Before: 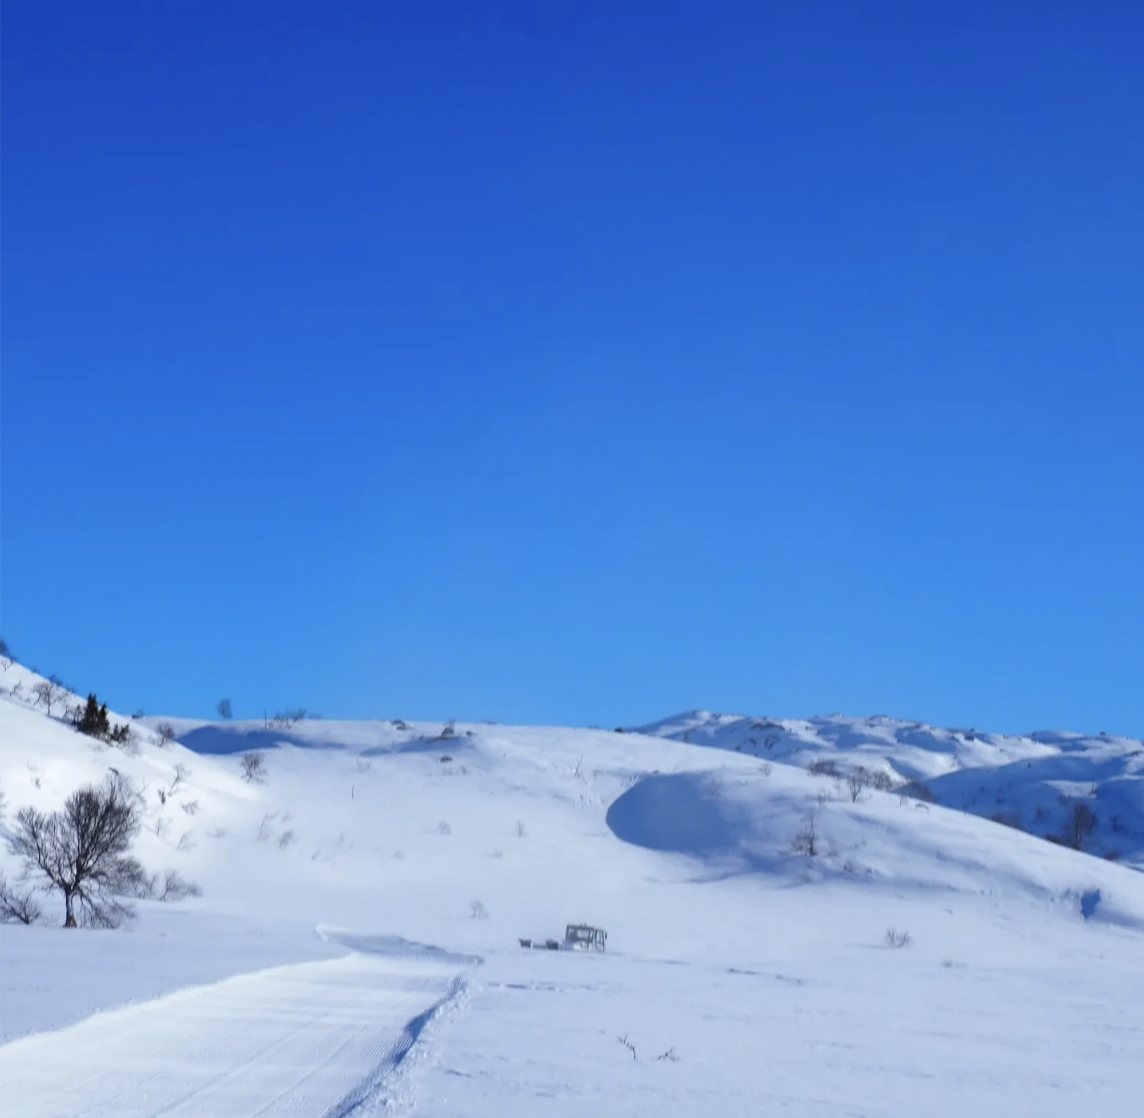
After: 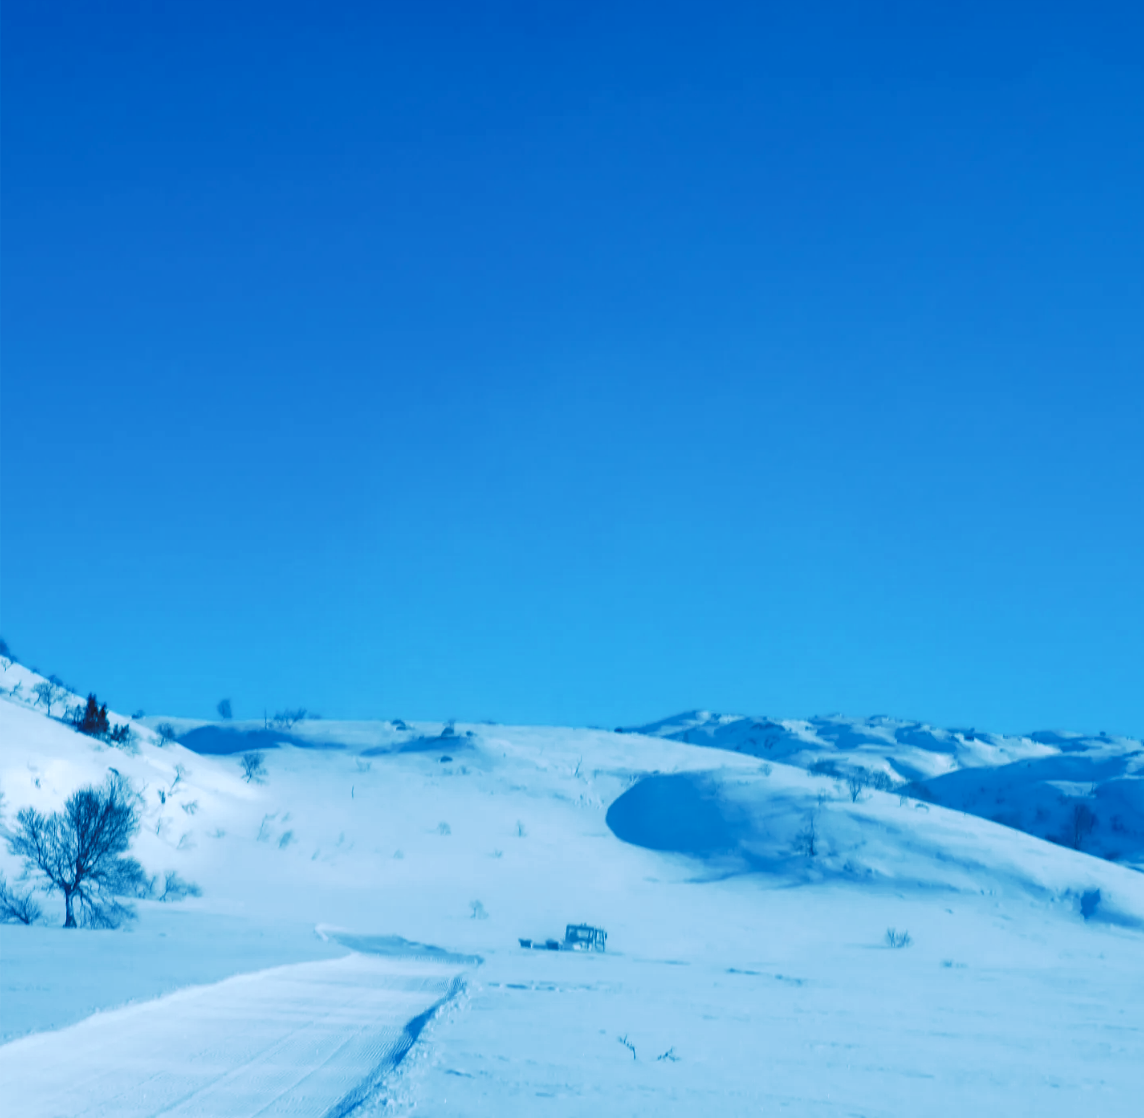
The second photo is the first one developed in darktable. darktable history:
tone curve: curves: ch0 [(0, 0) (0.003, 0.005) (0.011, 0.016) (0.025, 0.036) (0.044, 0.071) (0.069, 0.112) (0.1, 0.149) (0.136, 0.187) (0.177, 0.228) (0.224, 0.272) (0.277, 0.32) (0.335, 0.374) (0.399, 0.429) (0.468, 0.479) (0.543, 0.538) (0.623, 0.609) (0.709, 0.697) (0.801, 0.789) (0.898, 0.876) (1, 1)], preserve colors none
color look up table: target L [99.8, 101.52, 100.38, 95.27, 91.74, 84.54, 90.49, 73.72, 80.52, 67.69, 83.29, 64.46, 44.44, 35.22, 8.658, 200.62, 73.45, 61.61, 51.99, 53.19, 33.46, 36.59, 18.67, 27.73, 14.58, 3.437, 12.39, 0.049, 86.87, 61.04, 55.13, 38.88, 37.89, 54.27, 36.14, 24.65, 14.36, 42.27, 44.51, 10.75, 12.15, 3.111, 98.78, 94.31, 82.94, 86.63, 86.59, 61.22, 22.32], target a [-11.21, -3.447, -10.08, -28.6, -48.07, -47.67, -60.05, -33.76, -51.8, -38.73, -52.89, -34.29, -34.7, -14.53, -3.879, 0, -2.574, 8.891, 13.8, -15.58, 24.47, -7.284, 17.09, -2.284, 14.9, 10.67, -1.9, 0.319, -0.298, 8.13, 21.73, 28.92, 7.756, -0.741, 13.67, 37.1, 35.24, -6.087, -18.83, 29.22, 37.31, 12.9, -17.36, -11.09, -14.68, -32.57, -47.38, -25.85, 4.557], target b [-2.946, 0.799, -2.549, 19.85, -15.01, -9.457, 11.76, -23.62, 9.356, -5.494, -1.877, -22.58, -14.52, -34.88, -18.13, 0, -2.033, -25.32, -2.853, -26.35, -31.53, -19.64, -50.6, -45.95, -52.98, -32.09, -26.28, -1.26, -14.33, -40.5, -44.66, -47.88, -53.76, -58.15, -67.42, -79.4, -68.88, -54.03, -40.31, -65.72, -75.99, -36.74, -5.581, -12.42, -26.03, -23.33, -18.23, -36.44, -49.69], num patches 49
